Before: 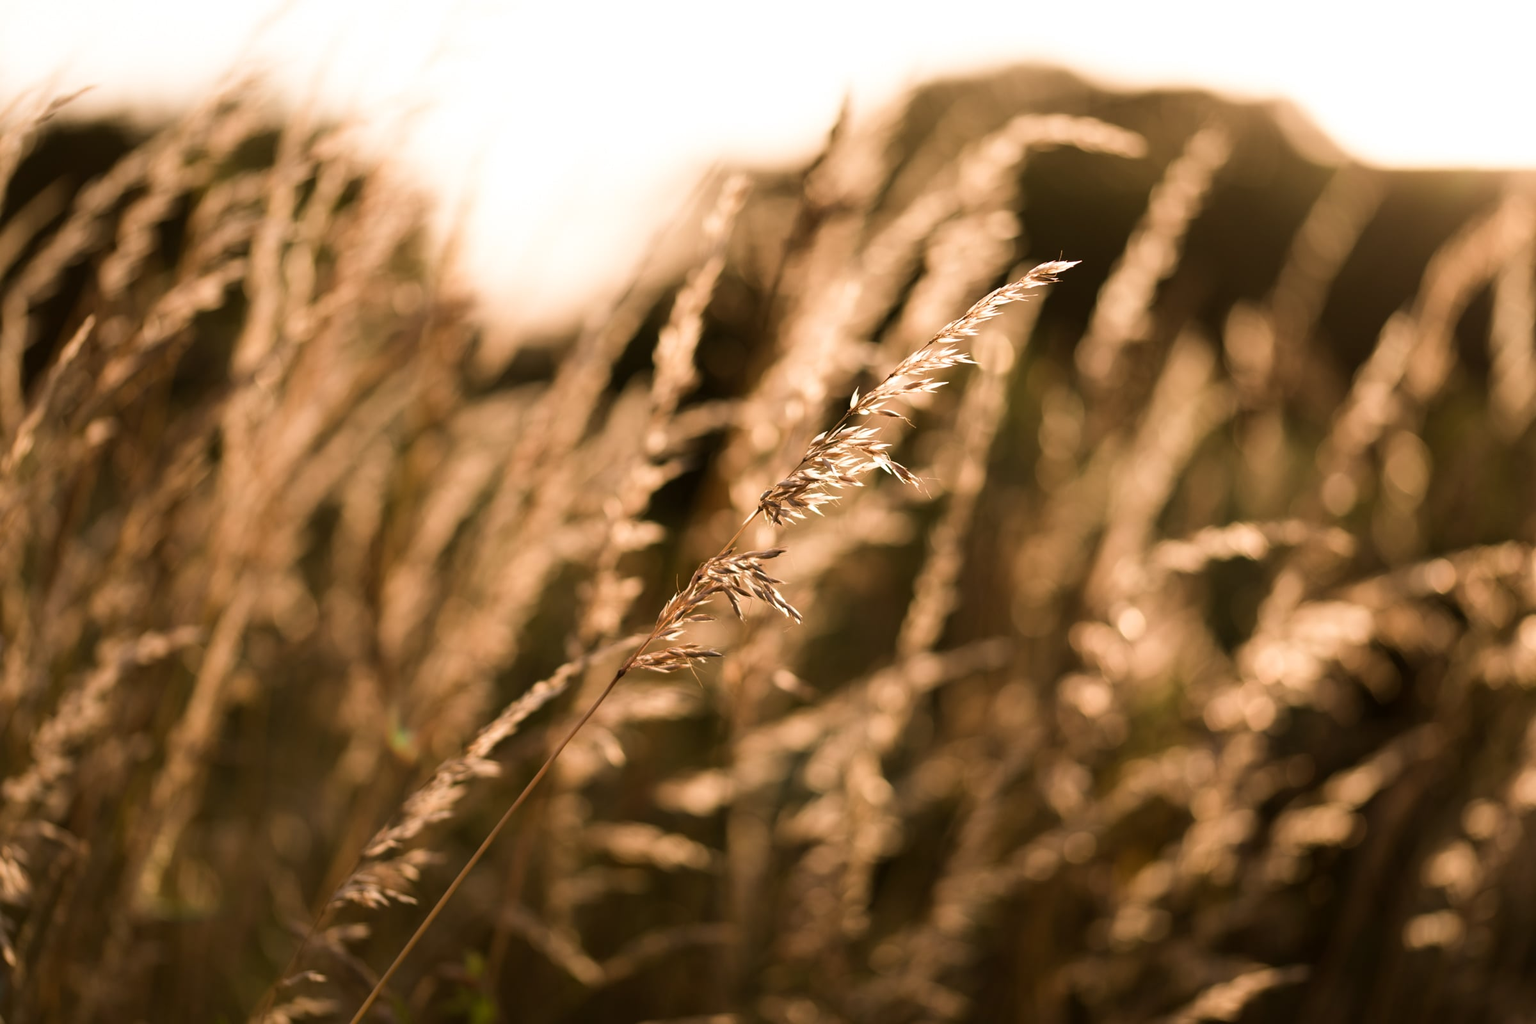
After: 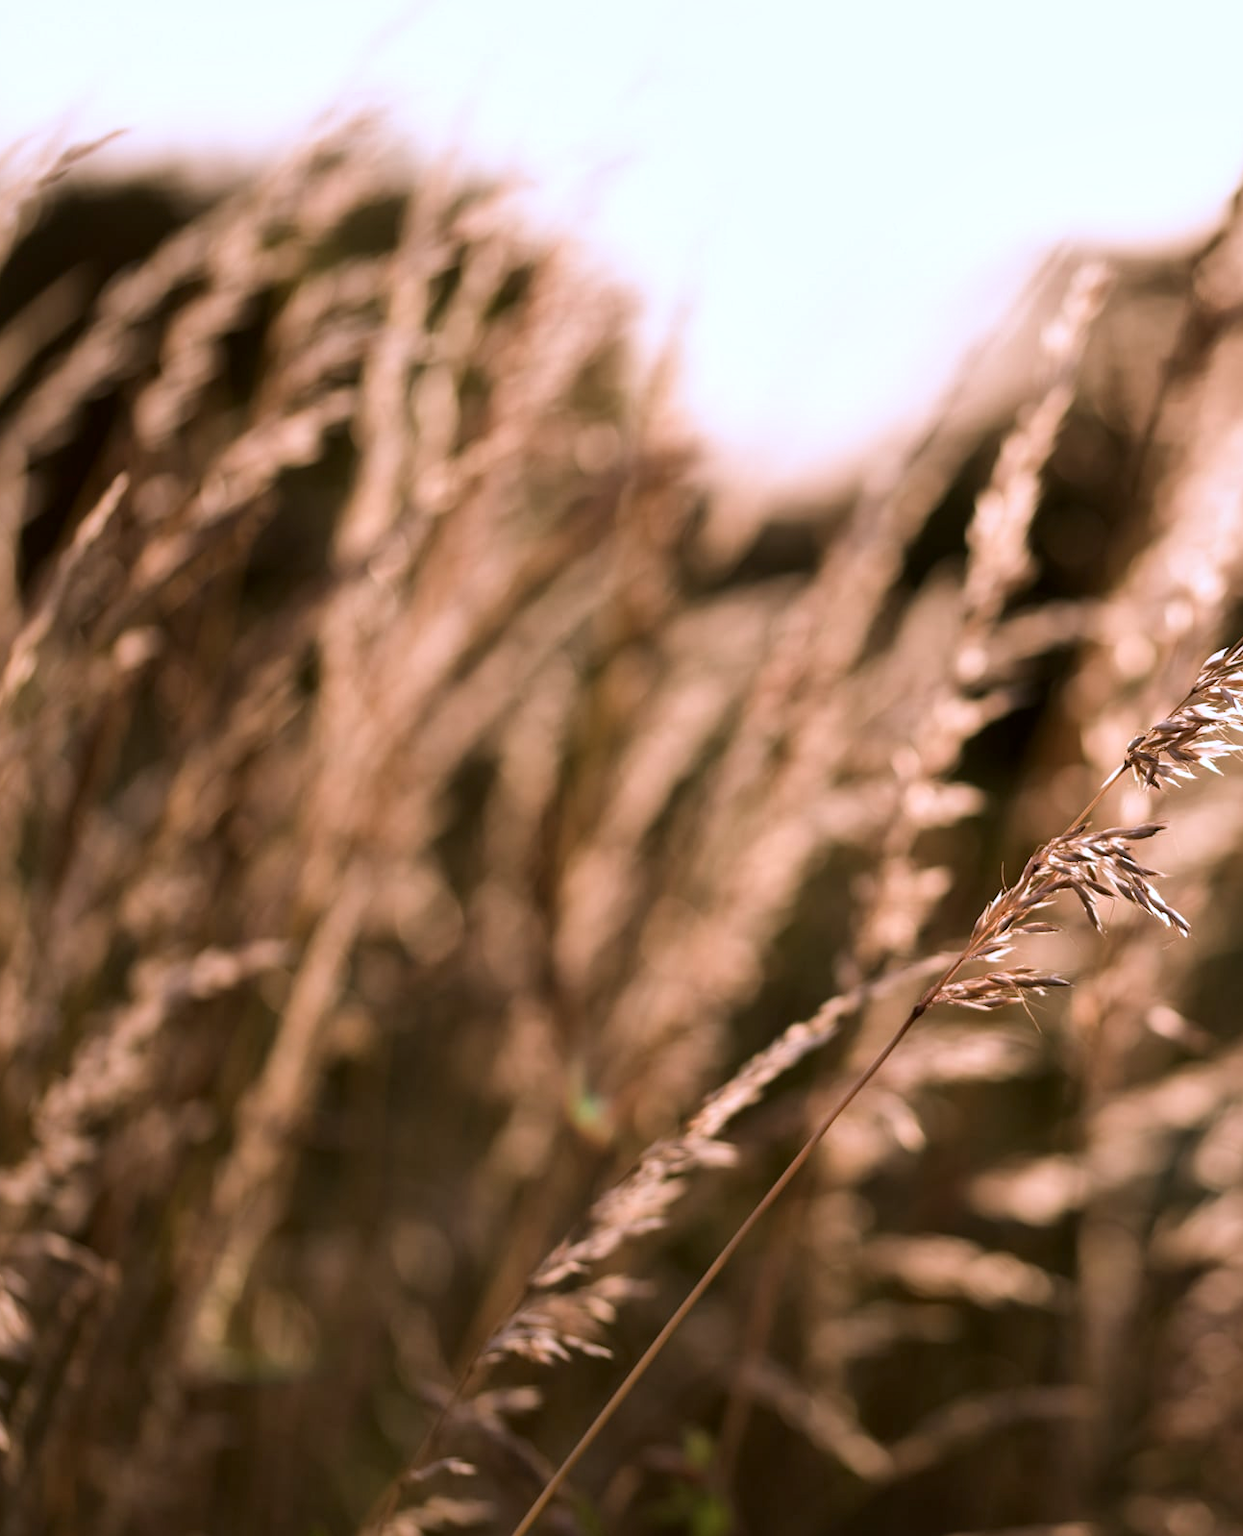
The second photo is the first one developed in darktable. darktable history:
crop: left 0.666%, right 45.391%, bottom 0.081%
color correction: highlights b* 0.037, saturation 1.06
color calibration: illuminant as shot in camera, x 0.377, y 0.393, temperature 4193.04 K
local contrast: mode bilateral grid, contrast 19, coarseness 50, detail 130%, midtone range 0.2
